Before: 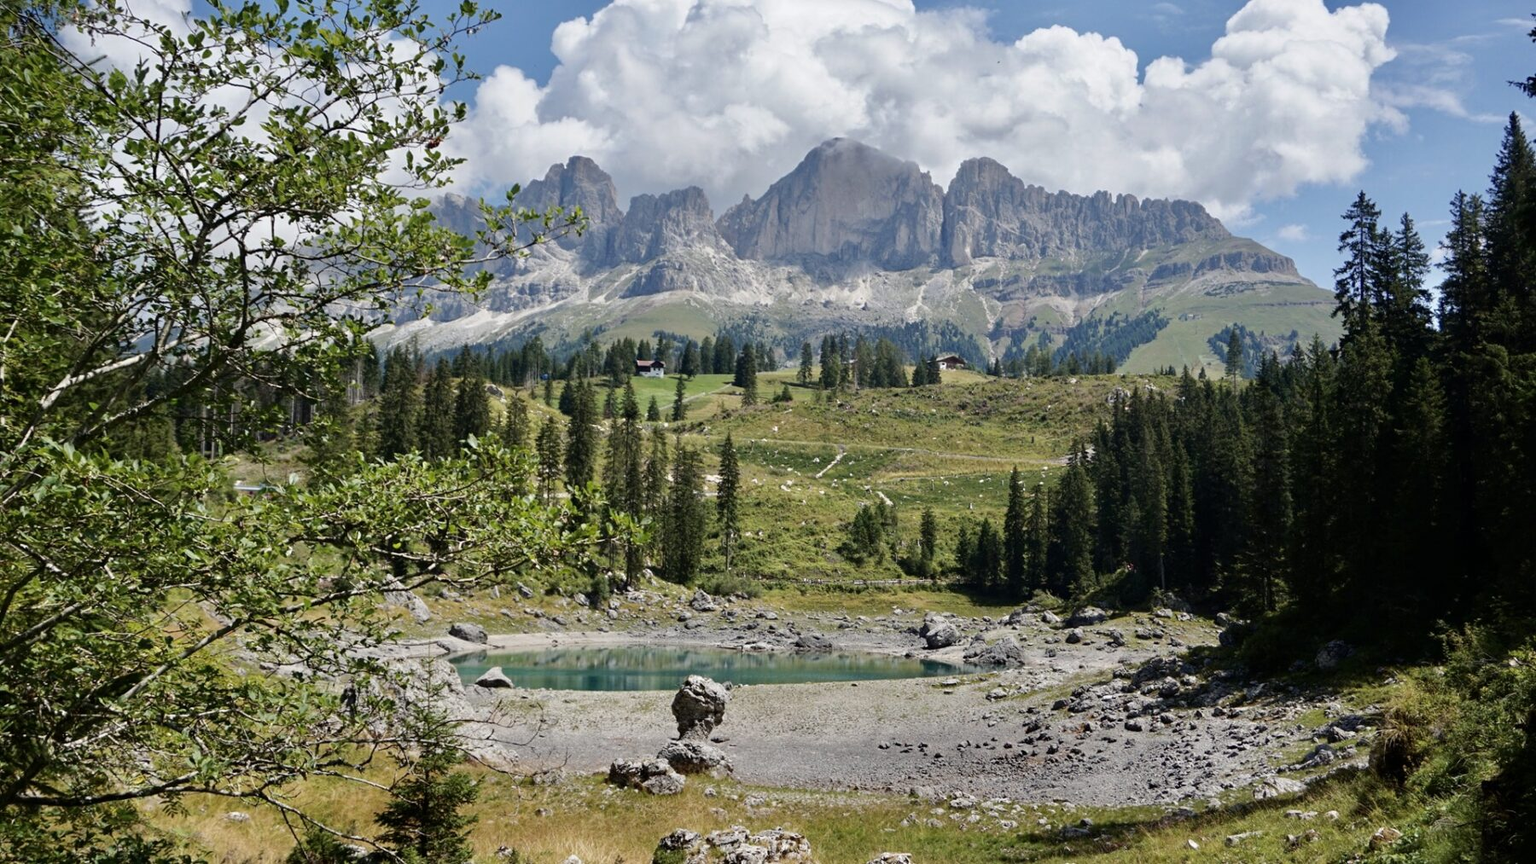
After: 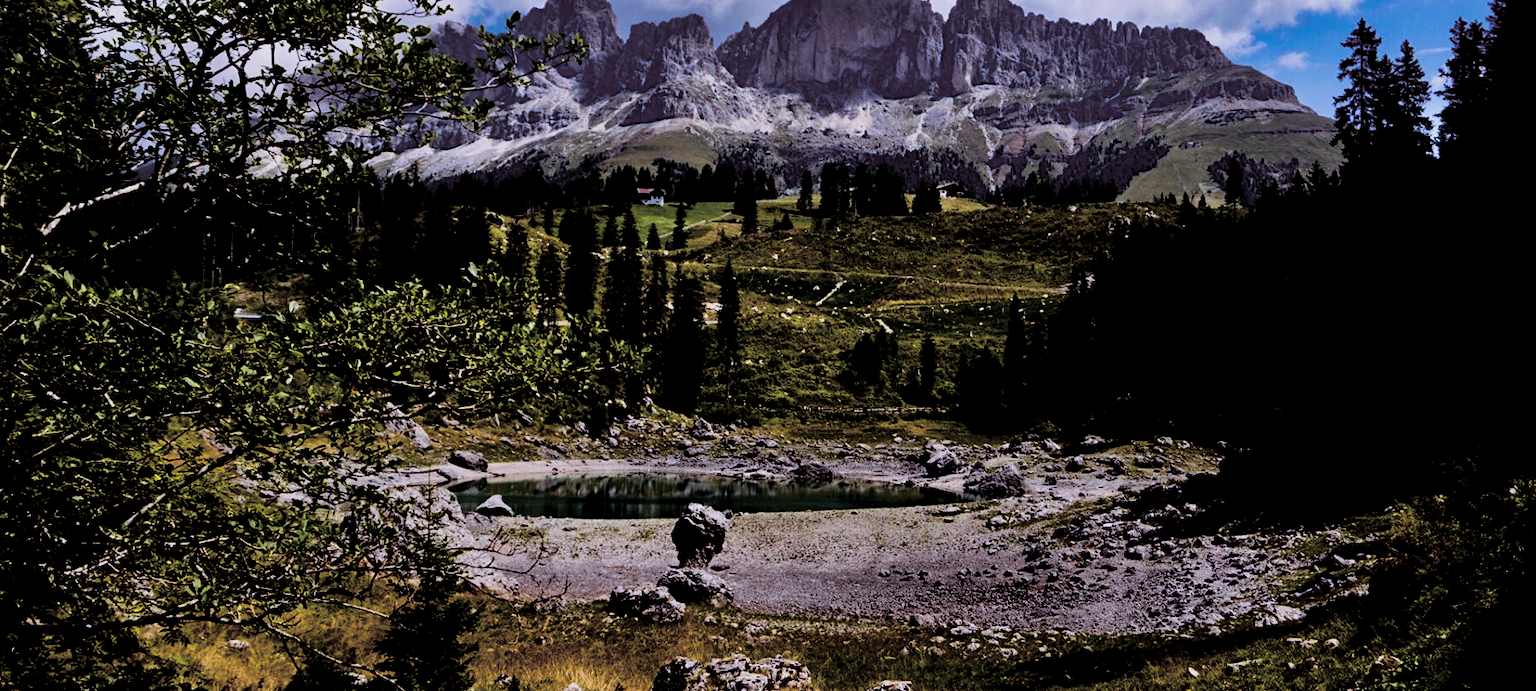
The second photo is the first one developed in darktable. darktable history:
color balance rgb: shadows lift › chroma 1.41%, shadows lift › hue 260°, power › chroma 0.5%, power › hue 260°, highlights gain › chroma 1%, highlights gain › hue 27°, saturation formula JzAzBz (2021)
contrast brightness saturation: contrast 0.22, brightness -0.19, saturation 0.24
filmic rgb: black relative exposure -5 EV, hardness 2.88, contrast 1.3, highlights saturation mix -30%
exposure: black level correction 0.1, exposure -0.092 EV, compensate highlight preservation false
split-toning: shadows › saturation 0.2
crop and rotate: top 19.998%
velvia: strength 32%, mid-tones bias 0.2
color calibration: illuminant as shot in camera, x 0.358, y 0.373, temperature 4628.91 K
